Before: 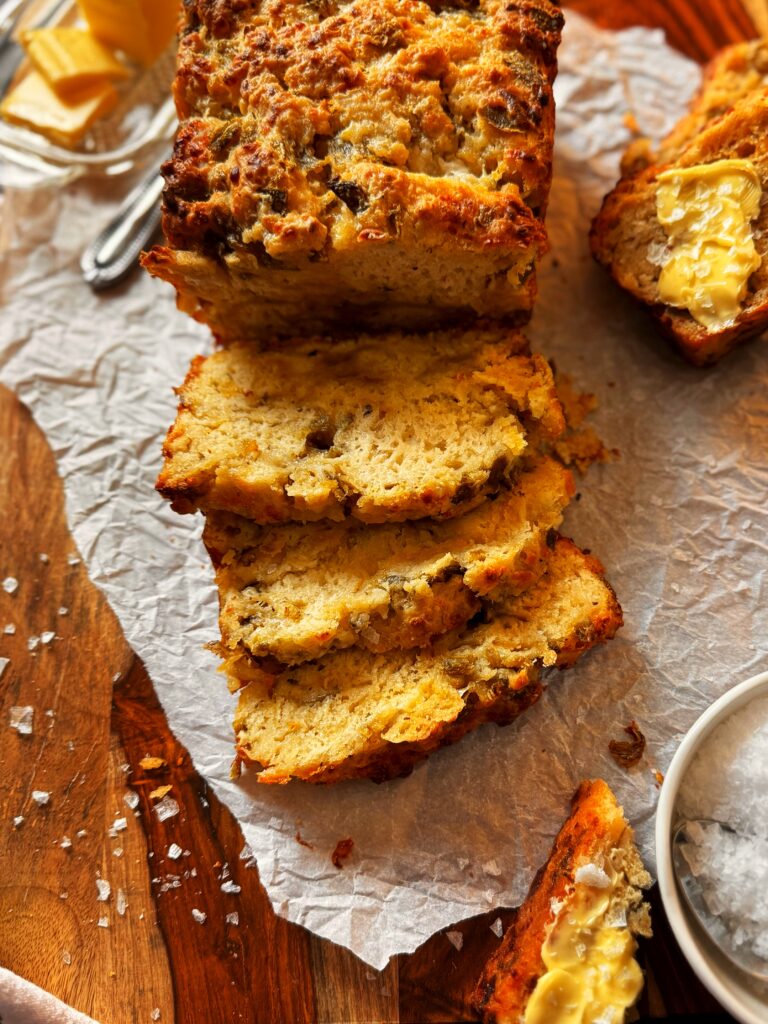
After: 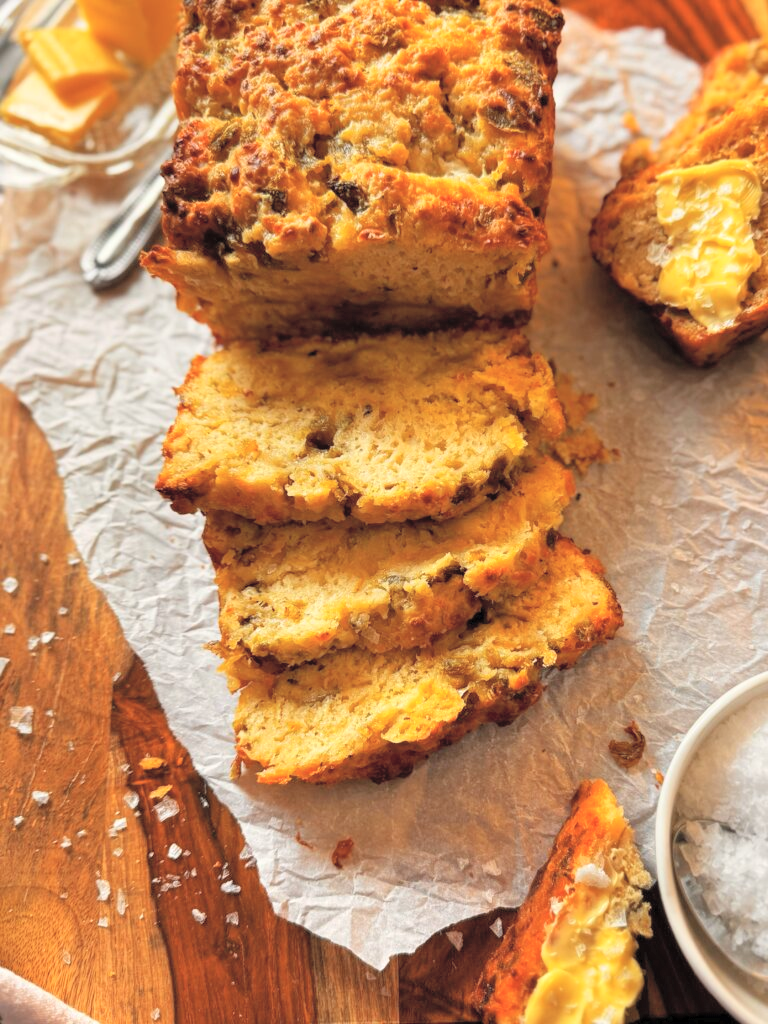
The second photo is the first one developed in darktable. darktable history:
contrast brightness saturation: brightness 0.285
